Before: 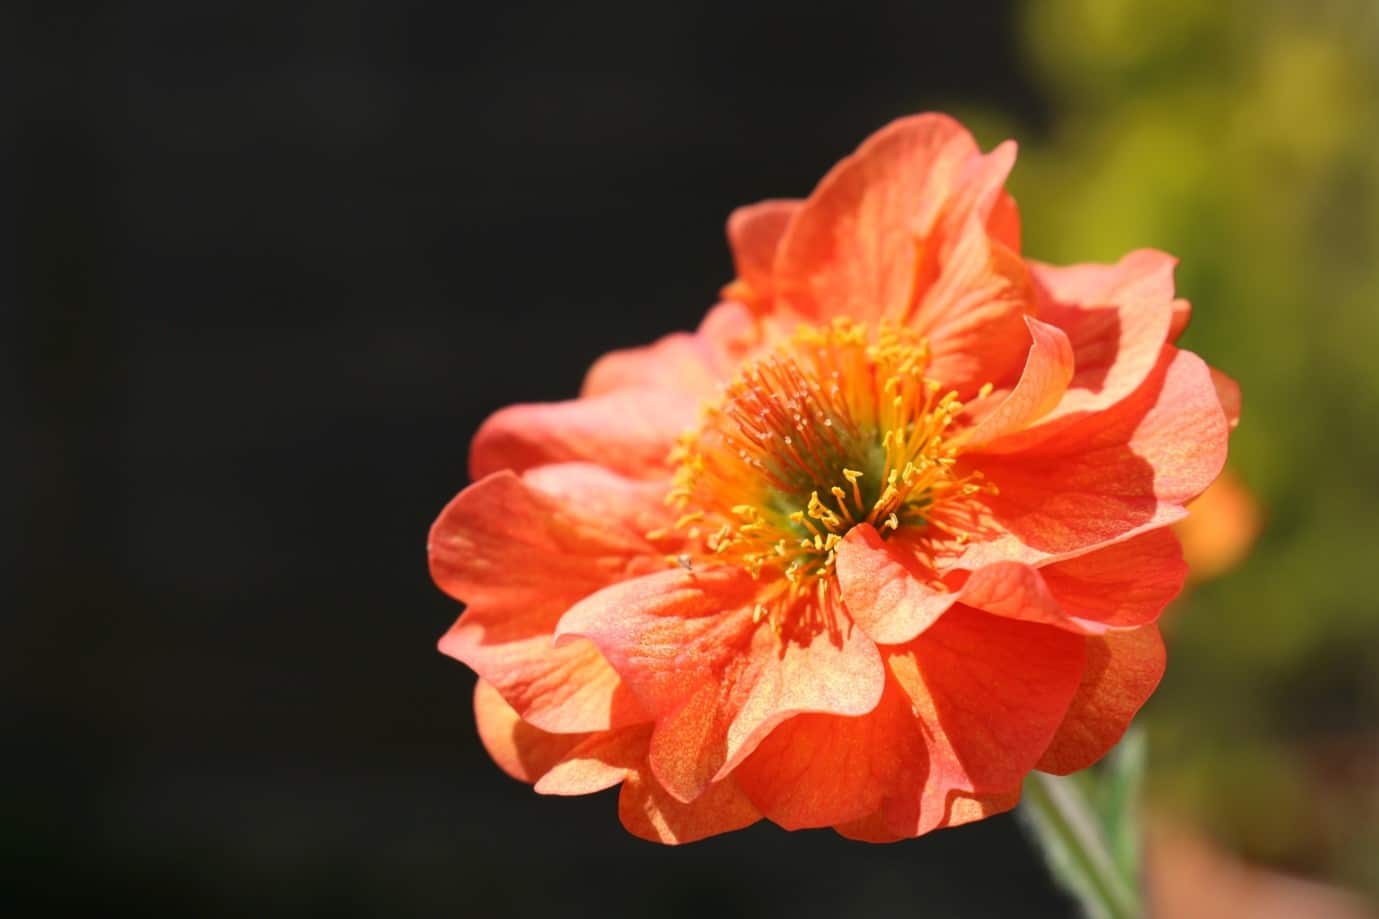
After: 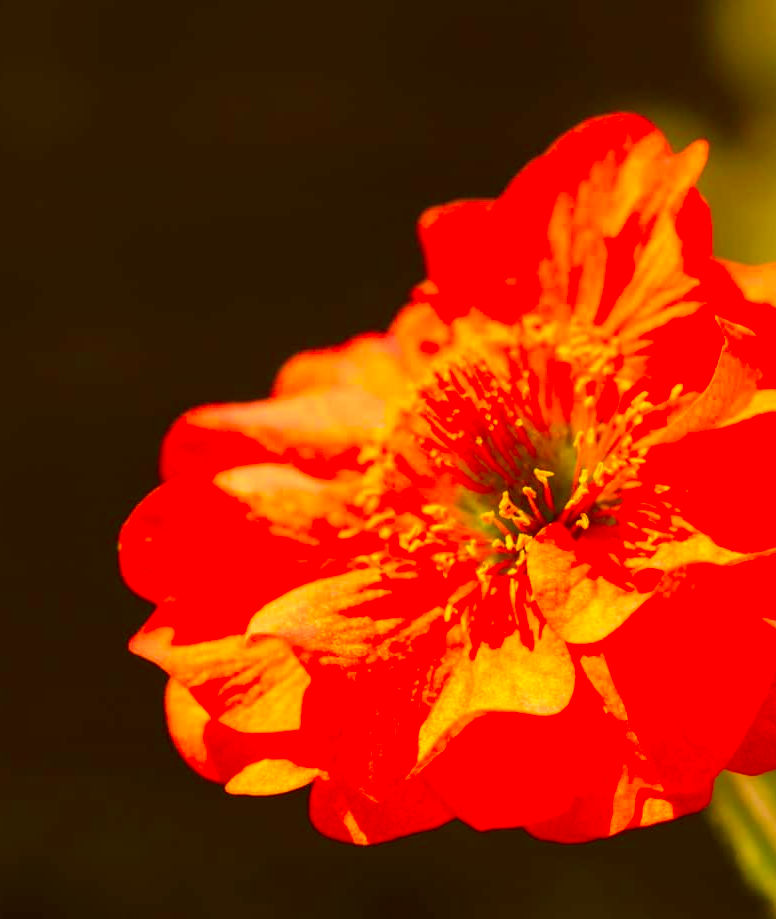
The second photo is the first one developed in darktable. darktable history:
color correction: highlights a* 11, highlights b* 29.87, shadows a* 2.82, shadows b* 17.66, saturation 1.72
crop and rotate: left 22.469%, right 21.229%
